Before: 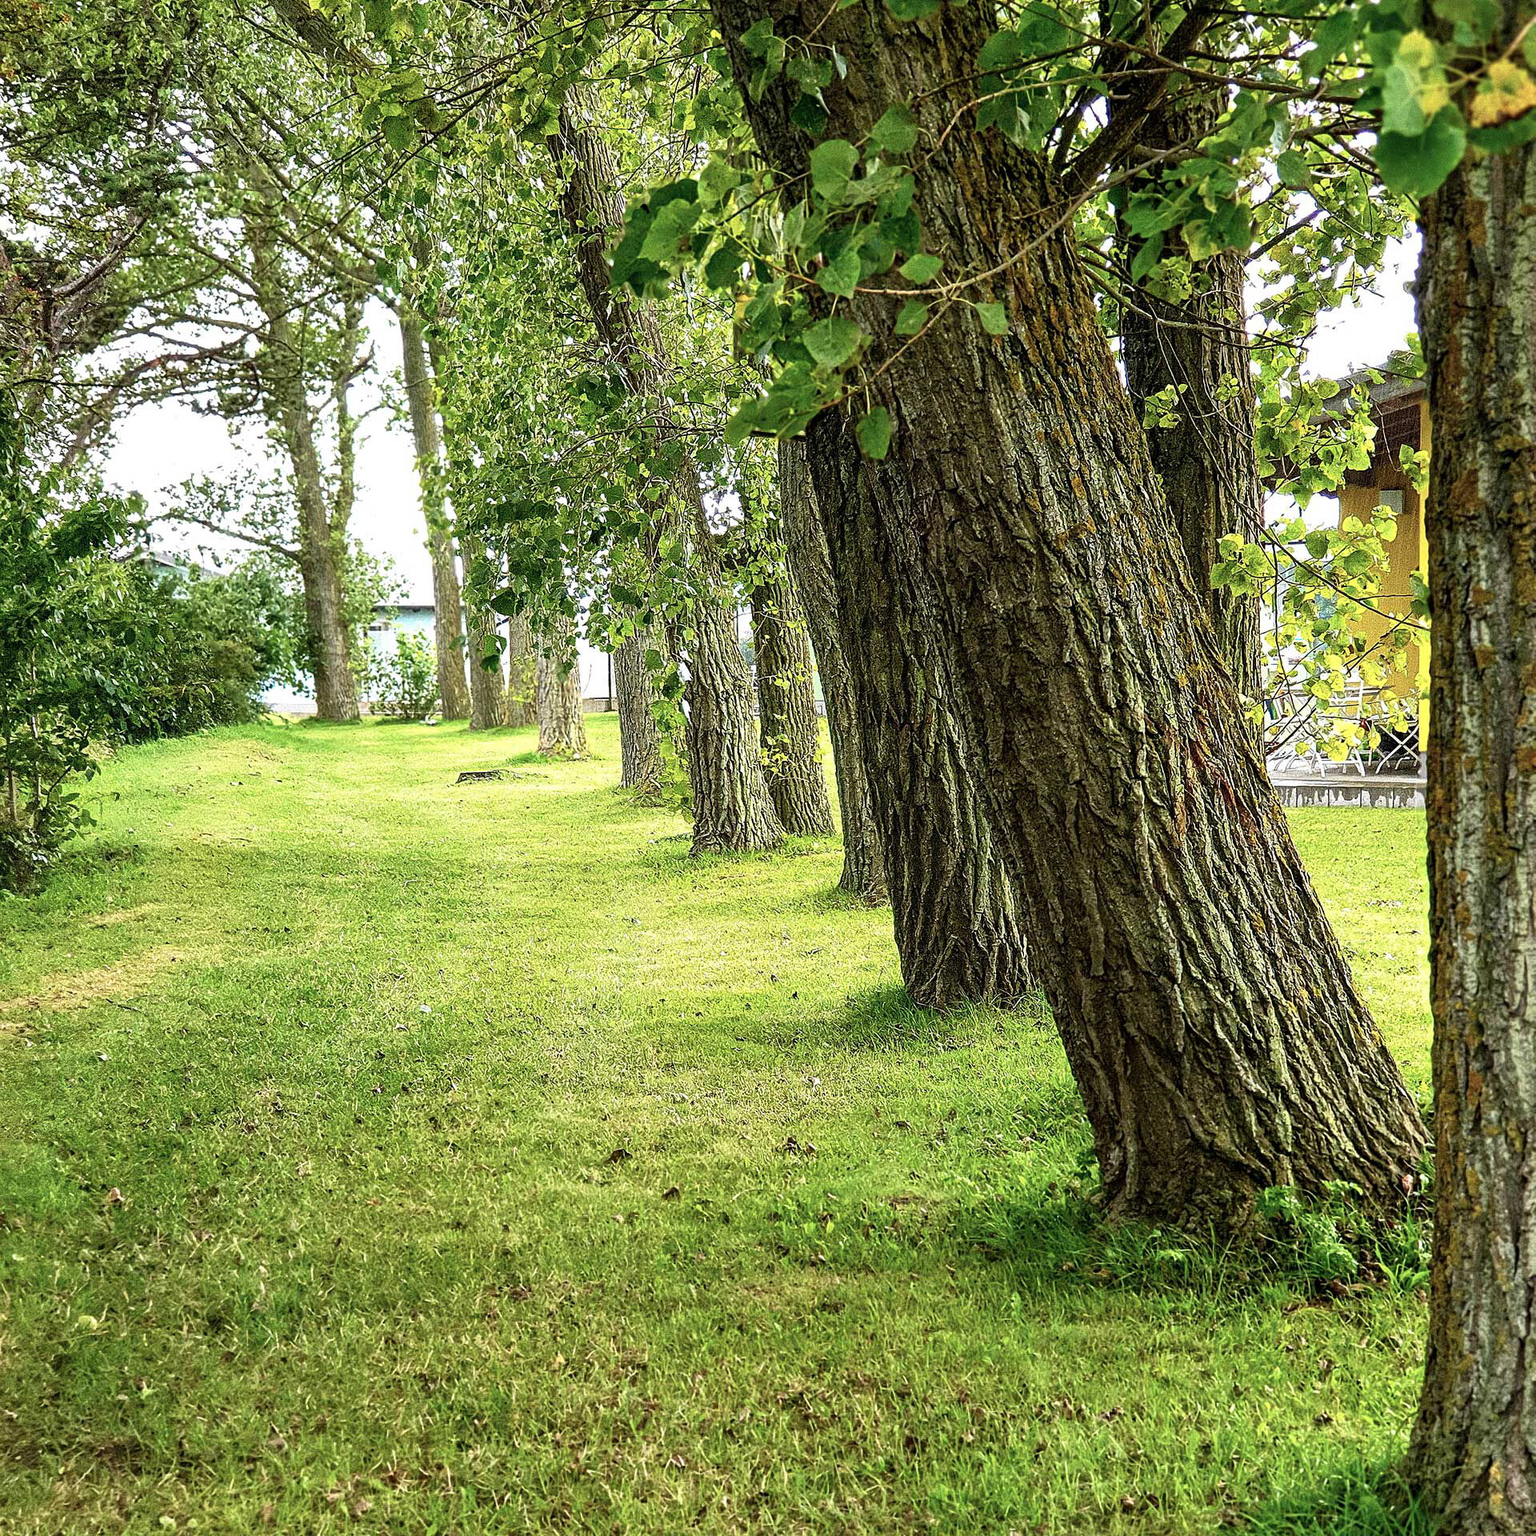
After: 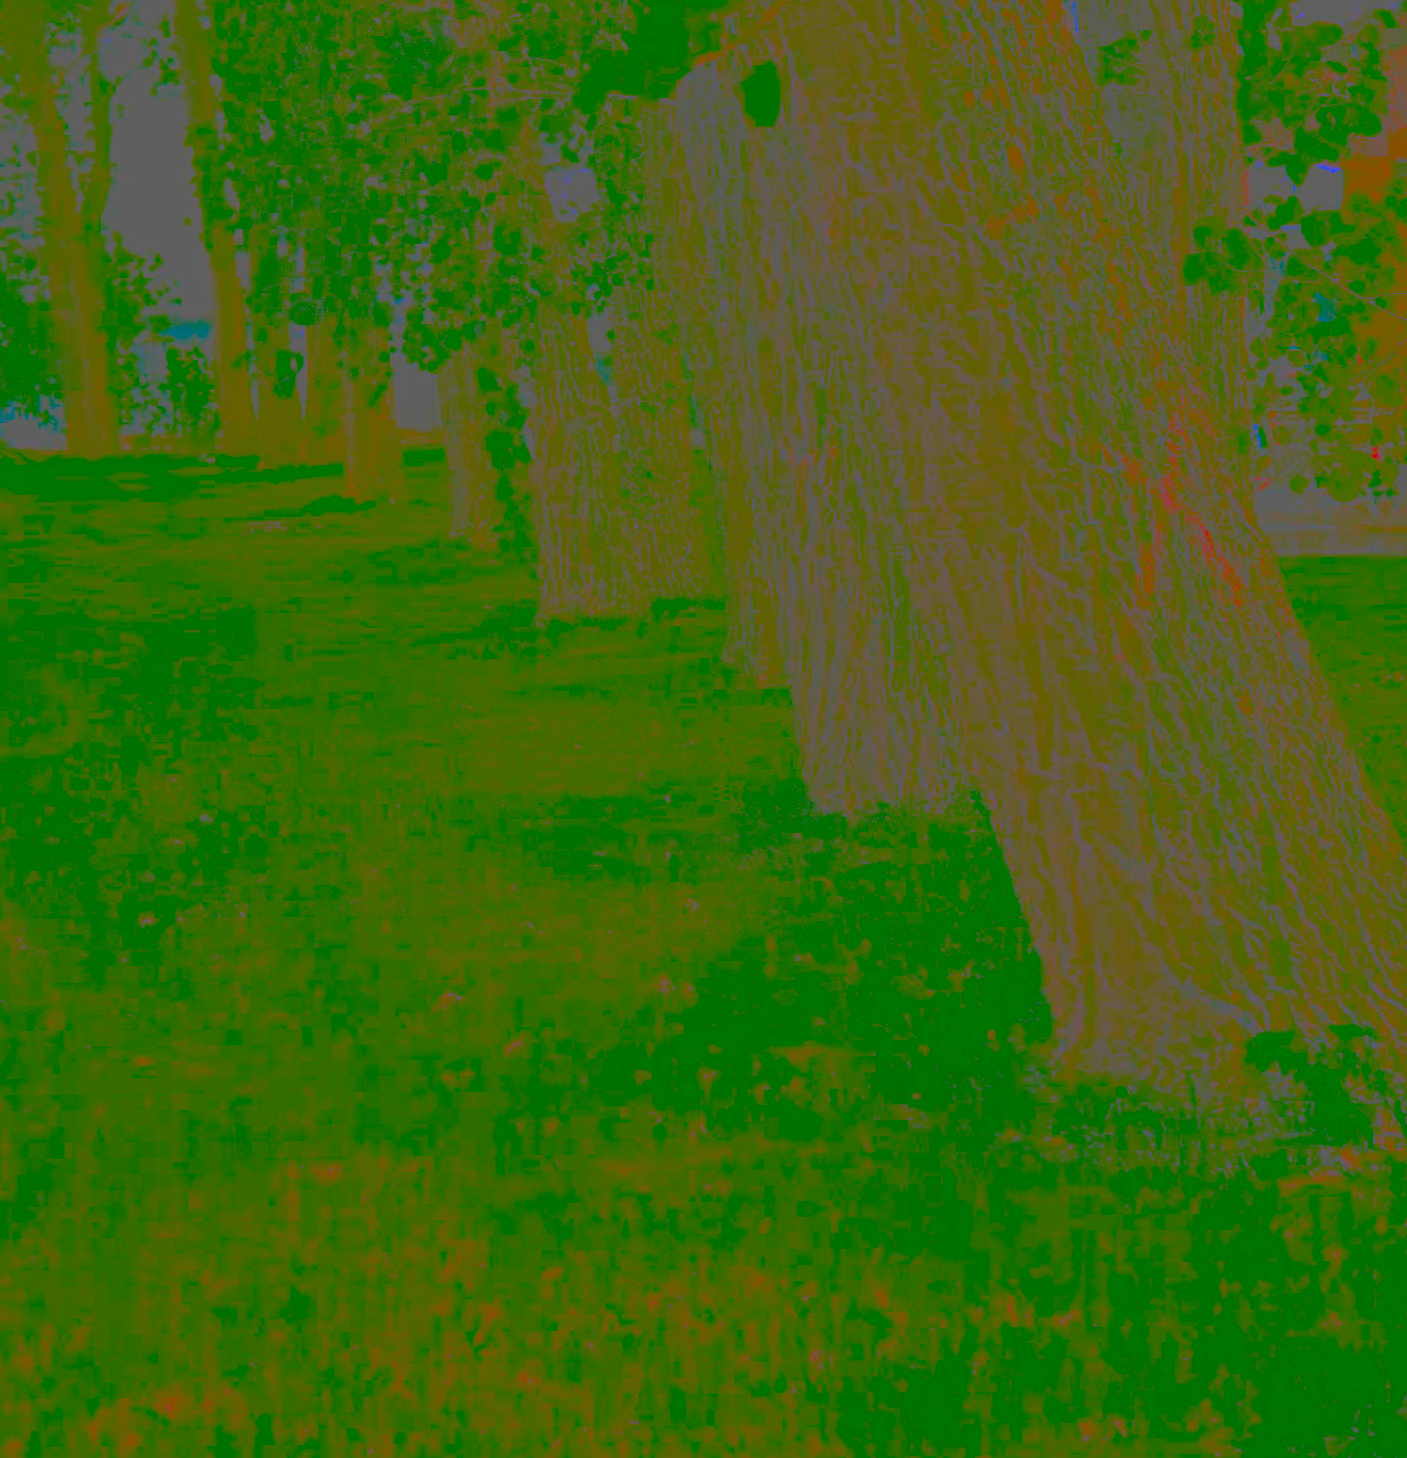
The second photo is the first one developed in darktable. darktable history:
rotate and perspective: rotation -0.45°, automatic cropping original format, crop left 0.008, crop right 0.992, crop top 0.012, crop bottom 0.988
crop: left 16.871%, top 22.857%, right 9.116%
contrast brightness saturation: contrast -0.99, brightness -0.17, saturation 0.75
exposure: black level correction -0.002, exposure 1.35 EV, compensate highlight preservation false
local contrast: on, module defaults
